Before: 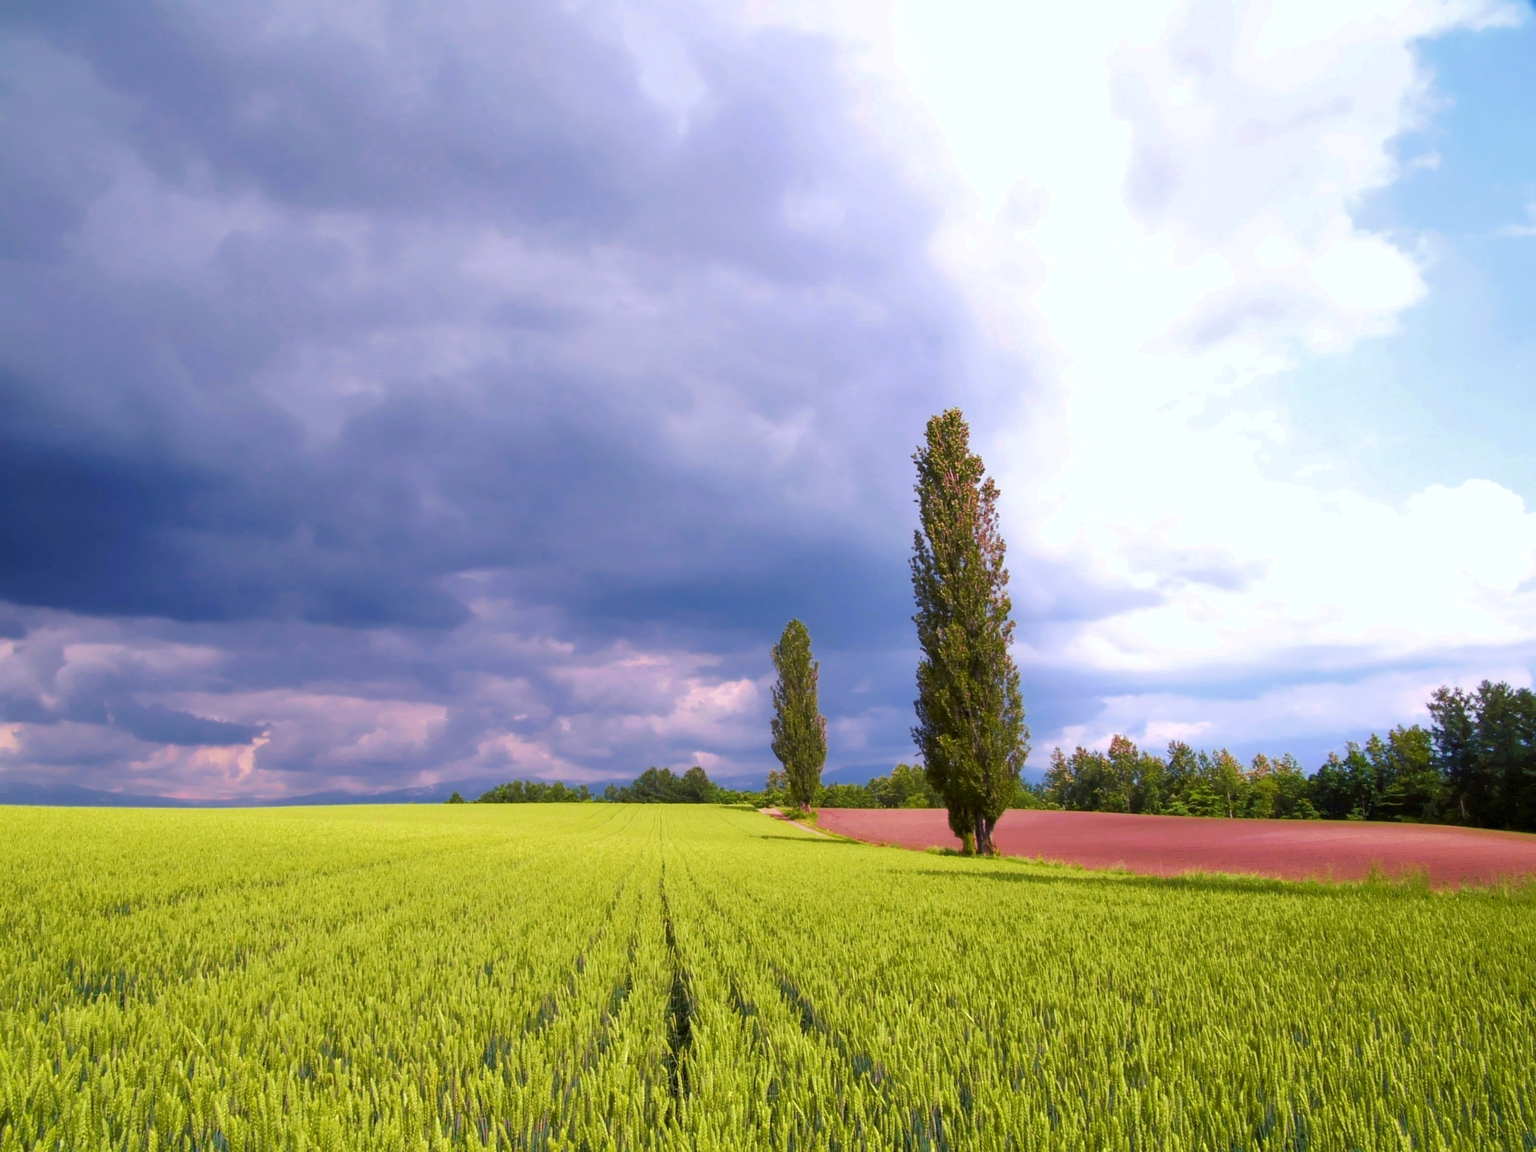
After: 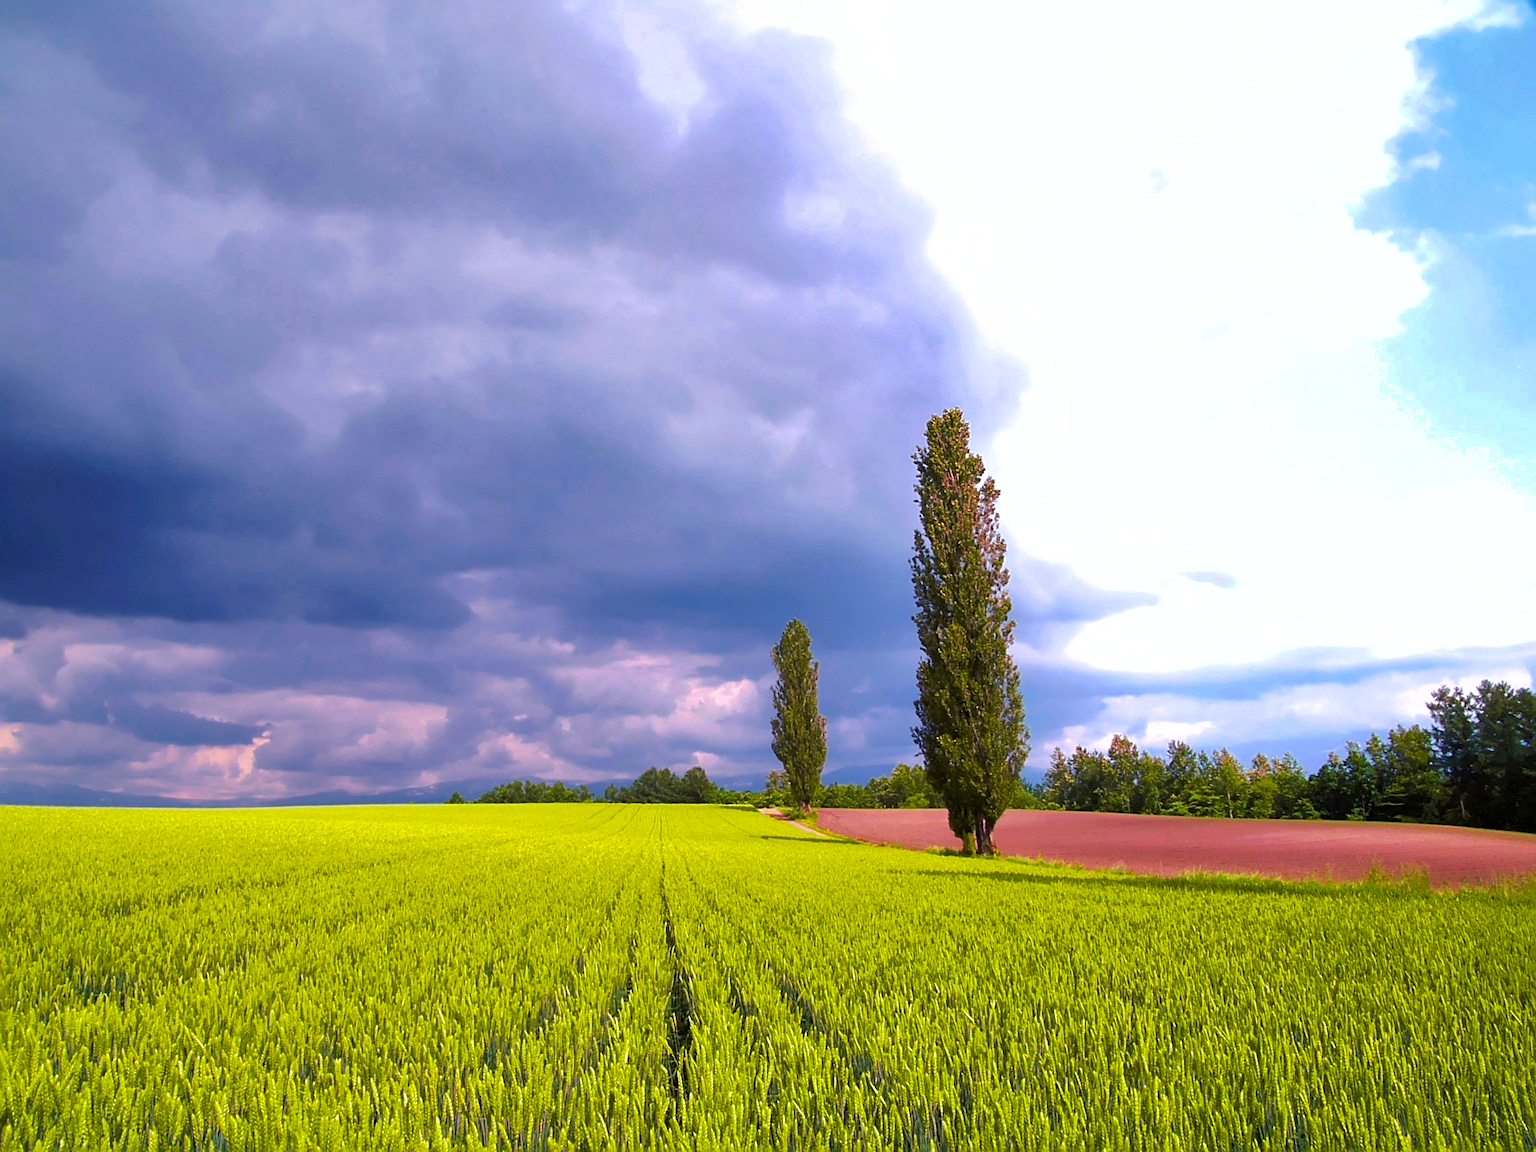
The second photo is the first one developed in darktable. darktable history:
sharpen: on, module defaults
shadows and highlights: shadows 30
color balance rgb: linear chroma grading › global chroma 10%, global vibrance 10%, contrast 15%, saturation formula JzAzBz (2021)
